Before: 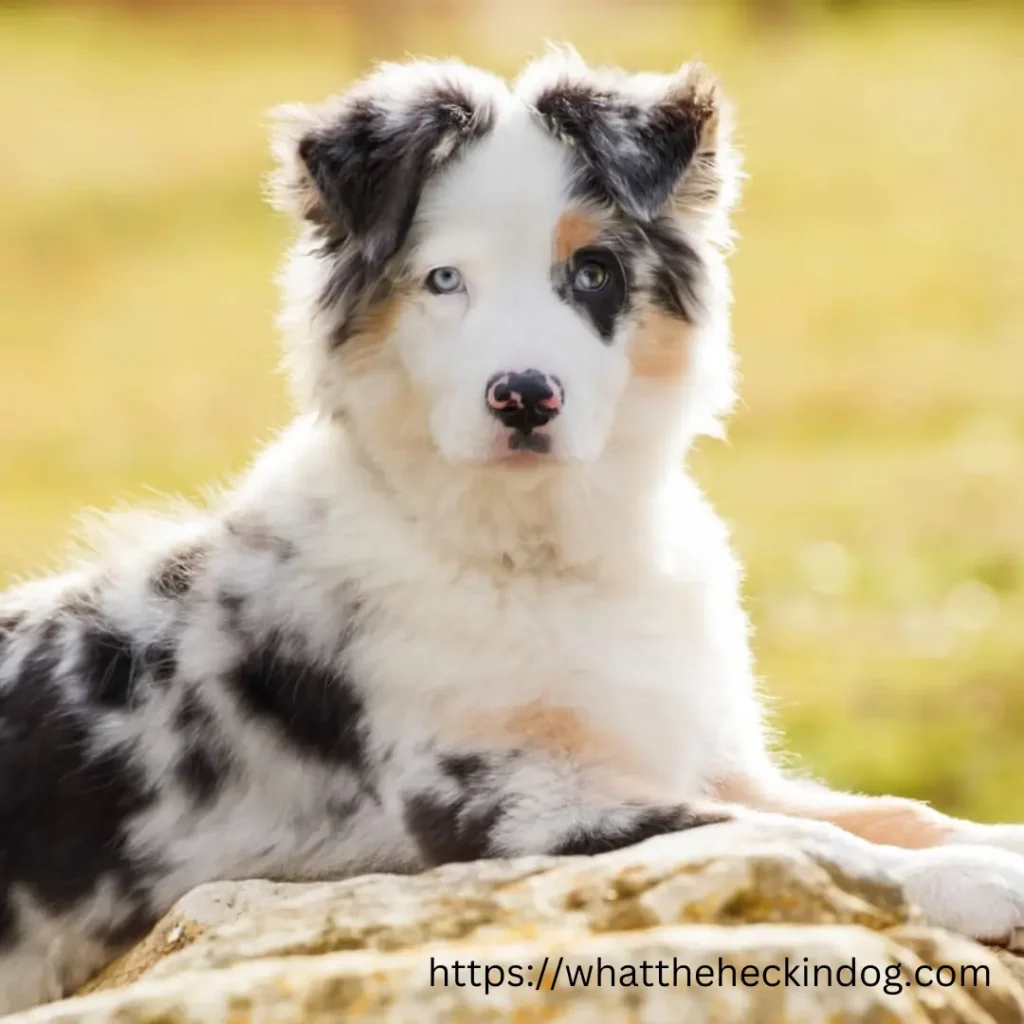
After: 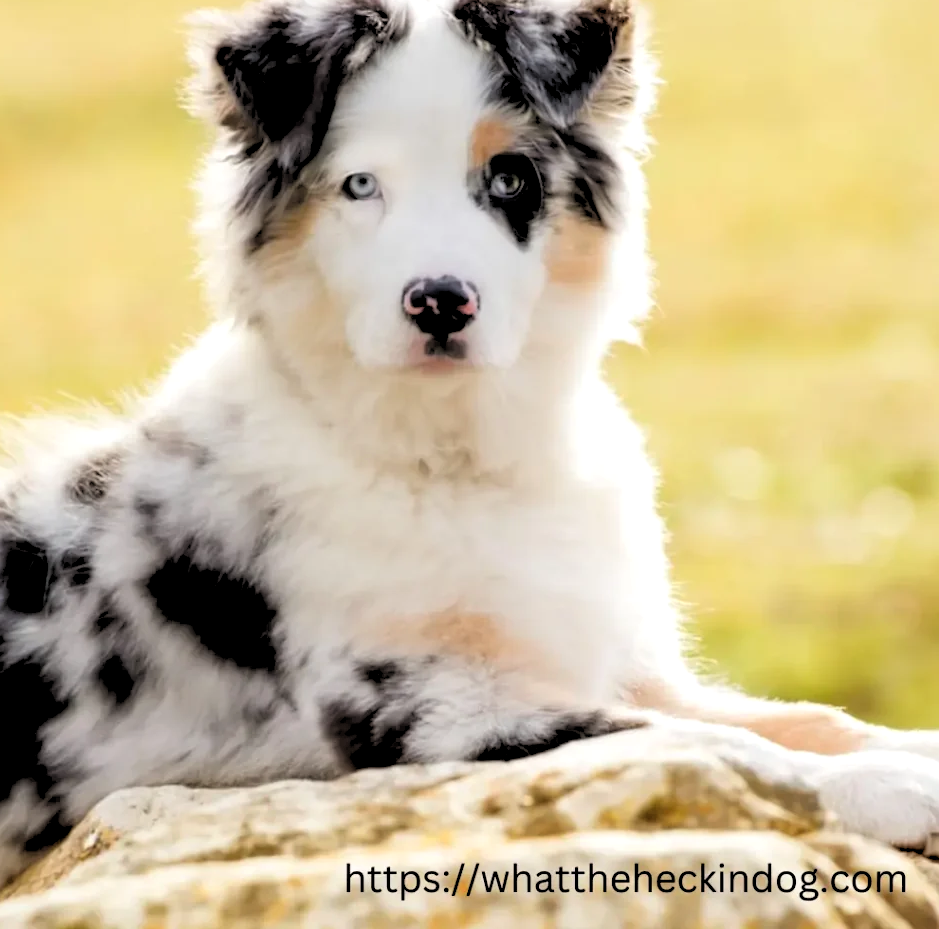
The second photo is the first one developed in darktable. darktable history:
crop and rotate: left 8.262%, top 9.226%
rgb levels: levels [[0.029, 0.461, 0.922], [0, 0.5, 1], [0, 0.5, 1]]
